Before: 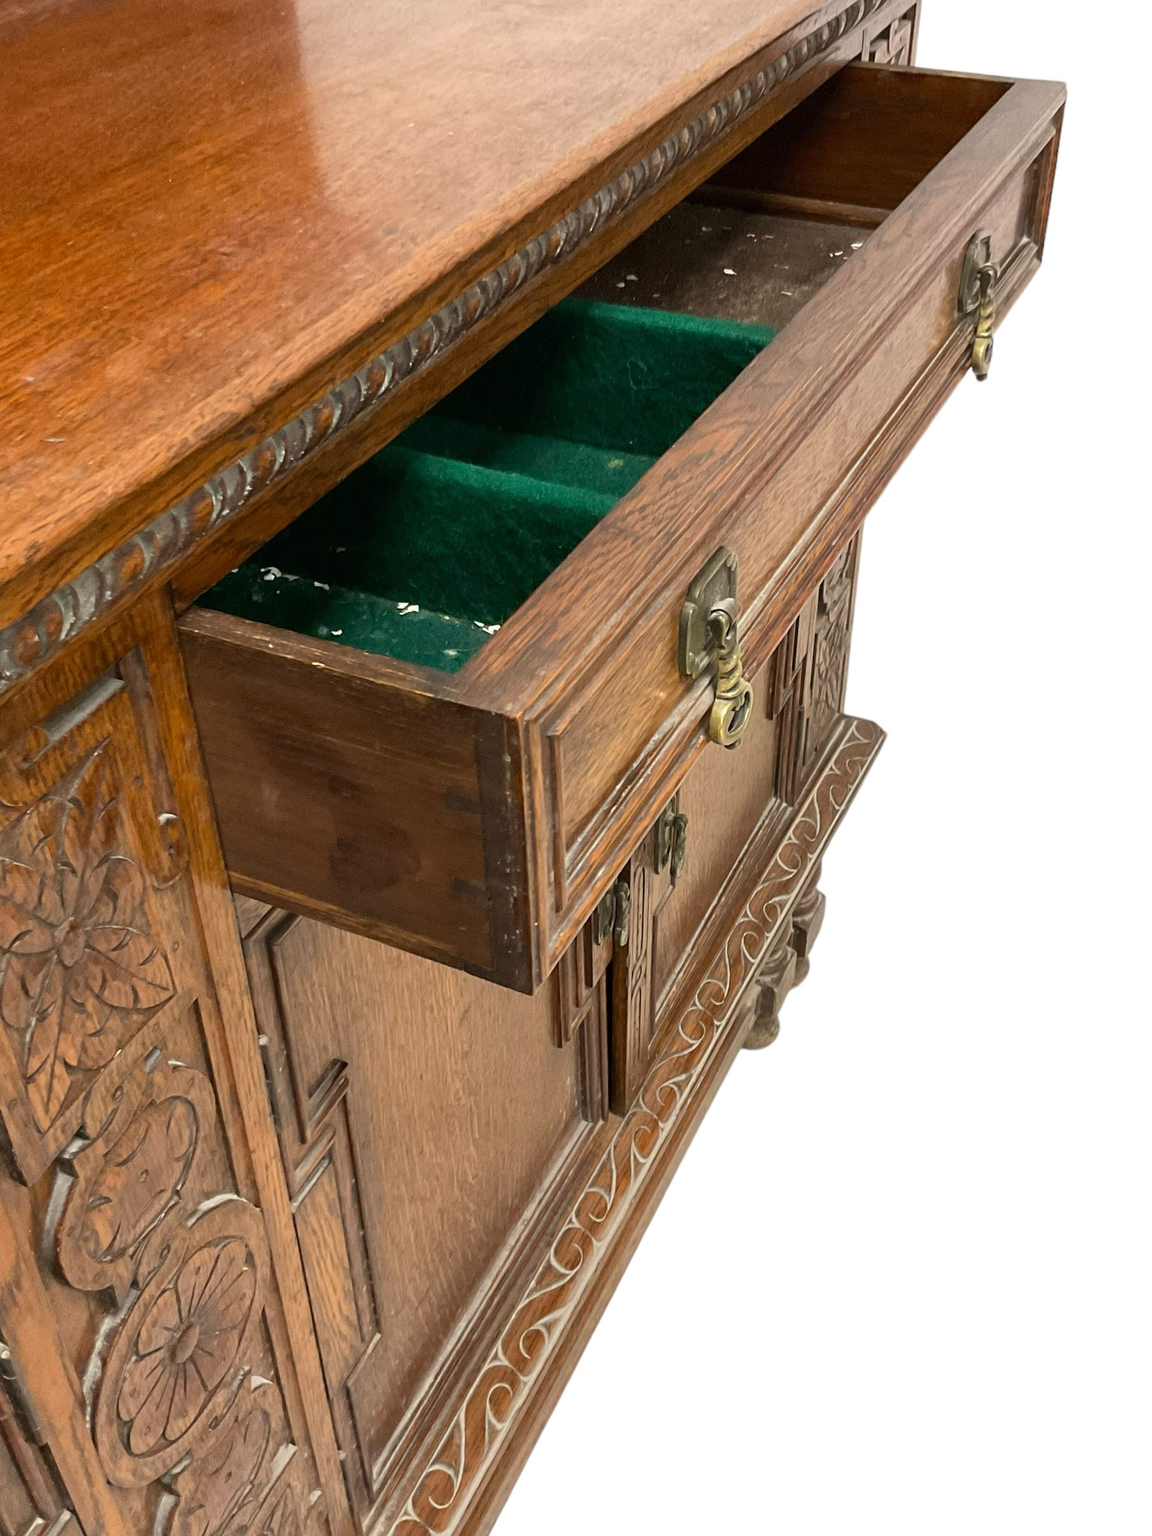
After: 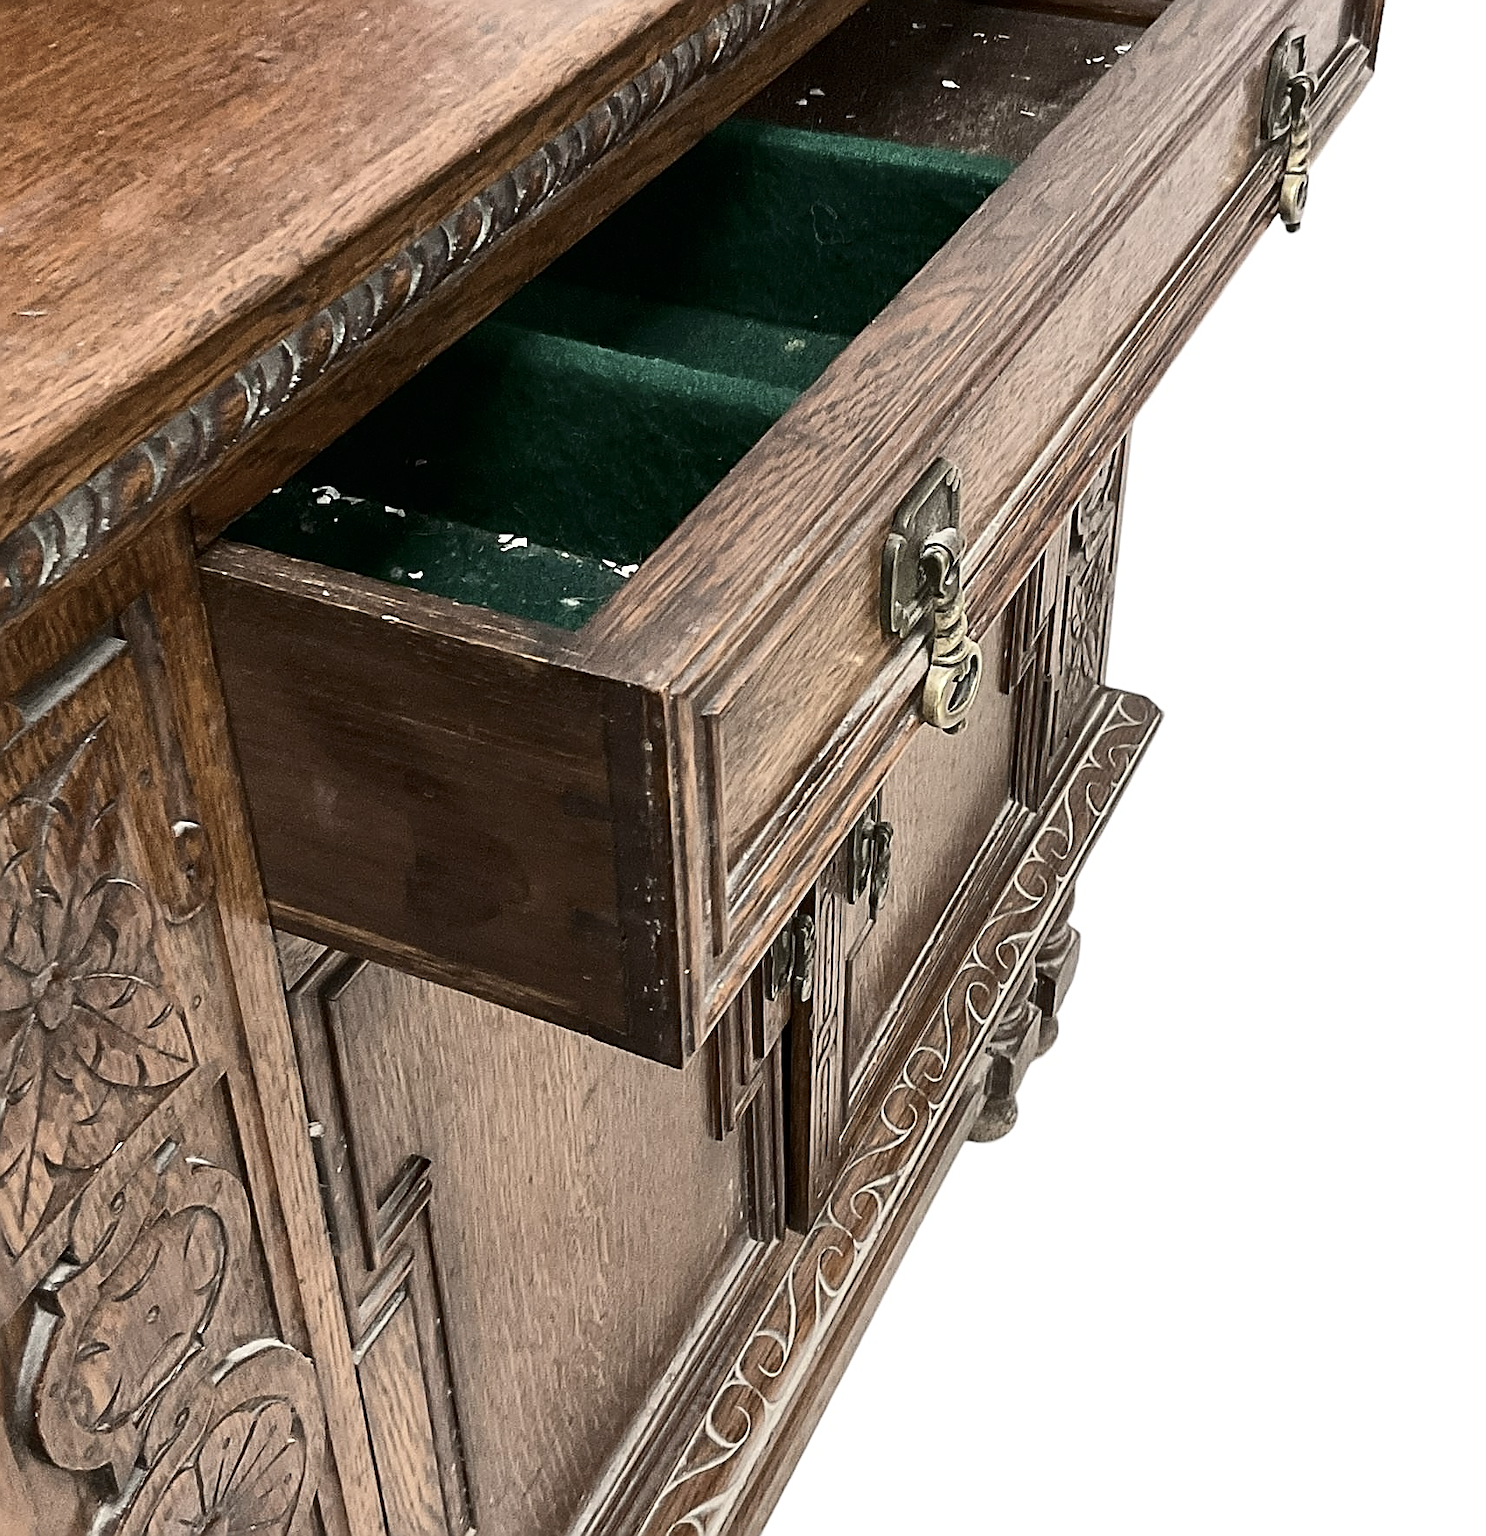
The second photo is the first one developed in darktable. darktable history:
sharpen: radius 1.646, amount 1.302
contrast brightness saturation: contrast 0.252, saturation -0.321
color correction: highlights b* -0.034, saturation 0.786
crop and rotate: left 2.769%, top 13.682%, right 2.343%, bottom 12.809%
